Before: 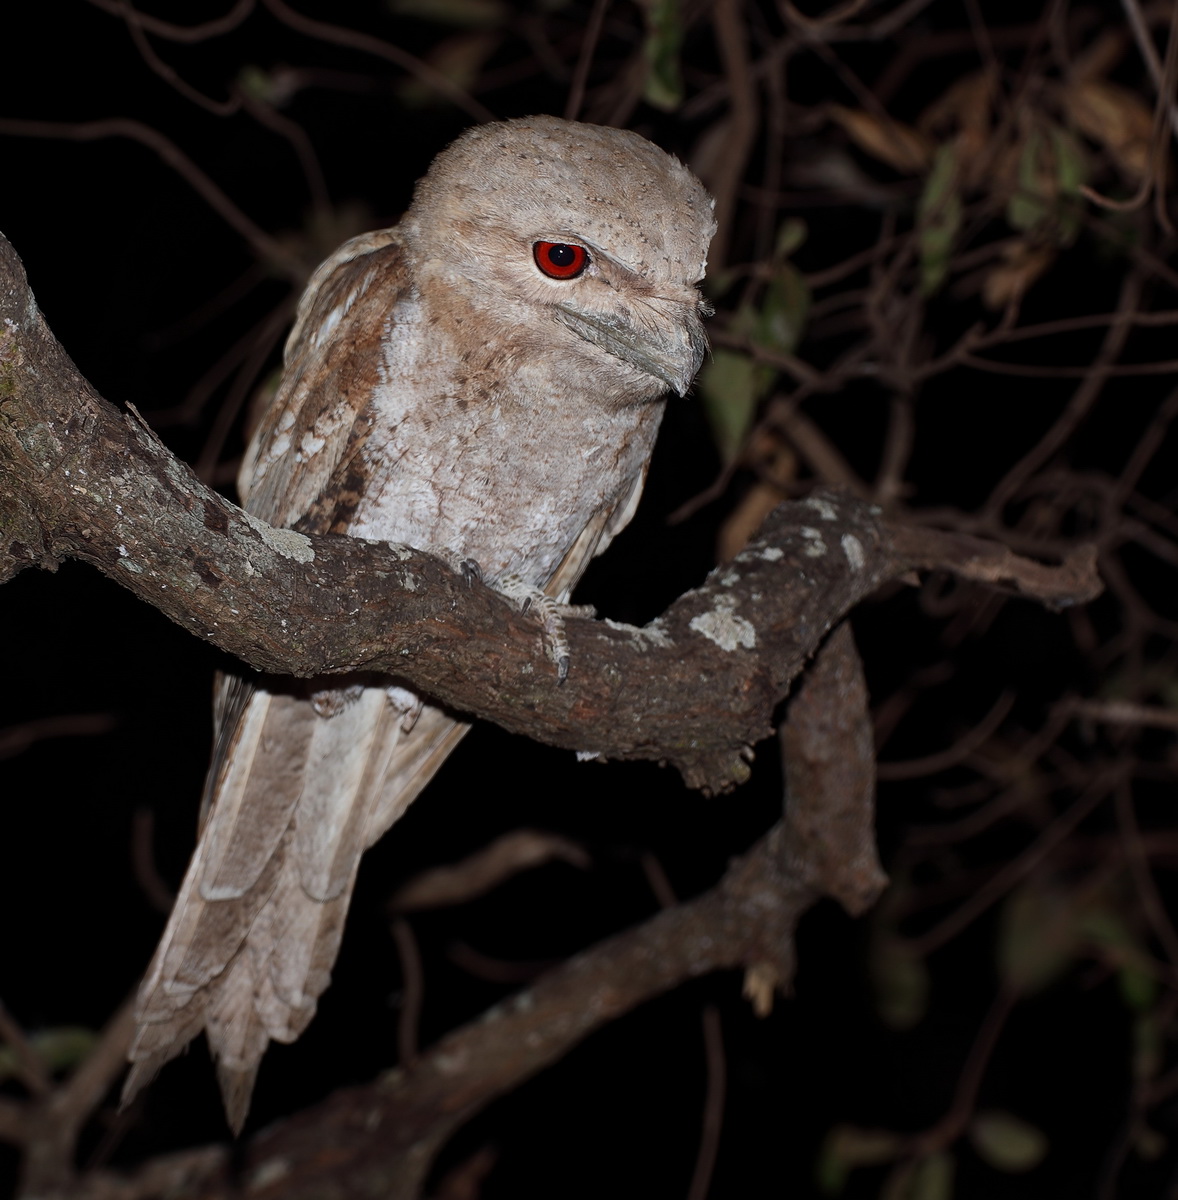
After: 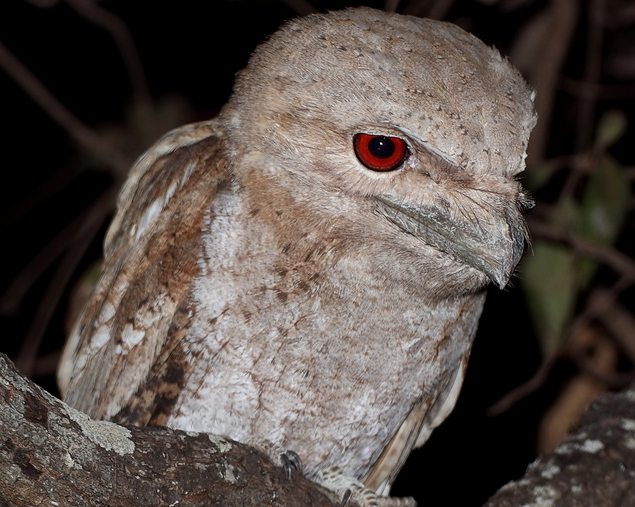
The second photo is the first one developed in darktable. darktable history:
local contrast: highlights 100%, shadows 100%, detail 120%, midtone range 0.2
crop: left 15.306%, top 9.065%, right 30.789%, bottom 48.638%
